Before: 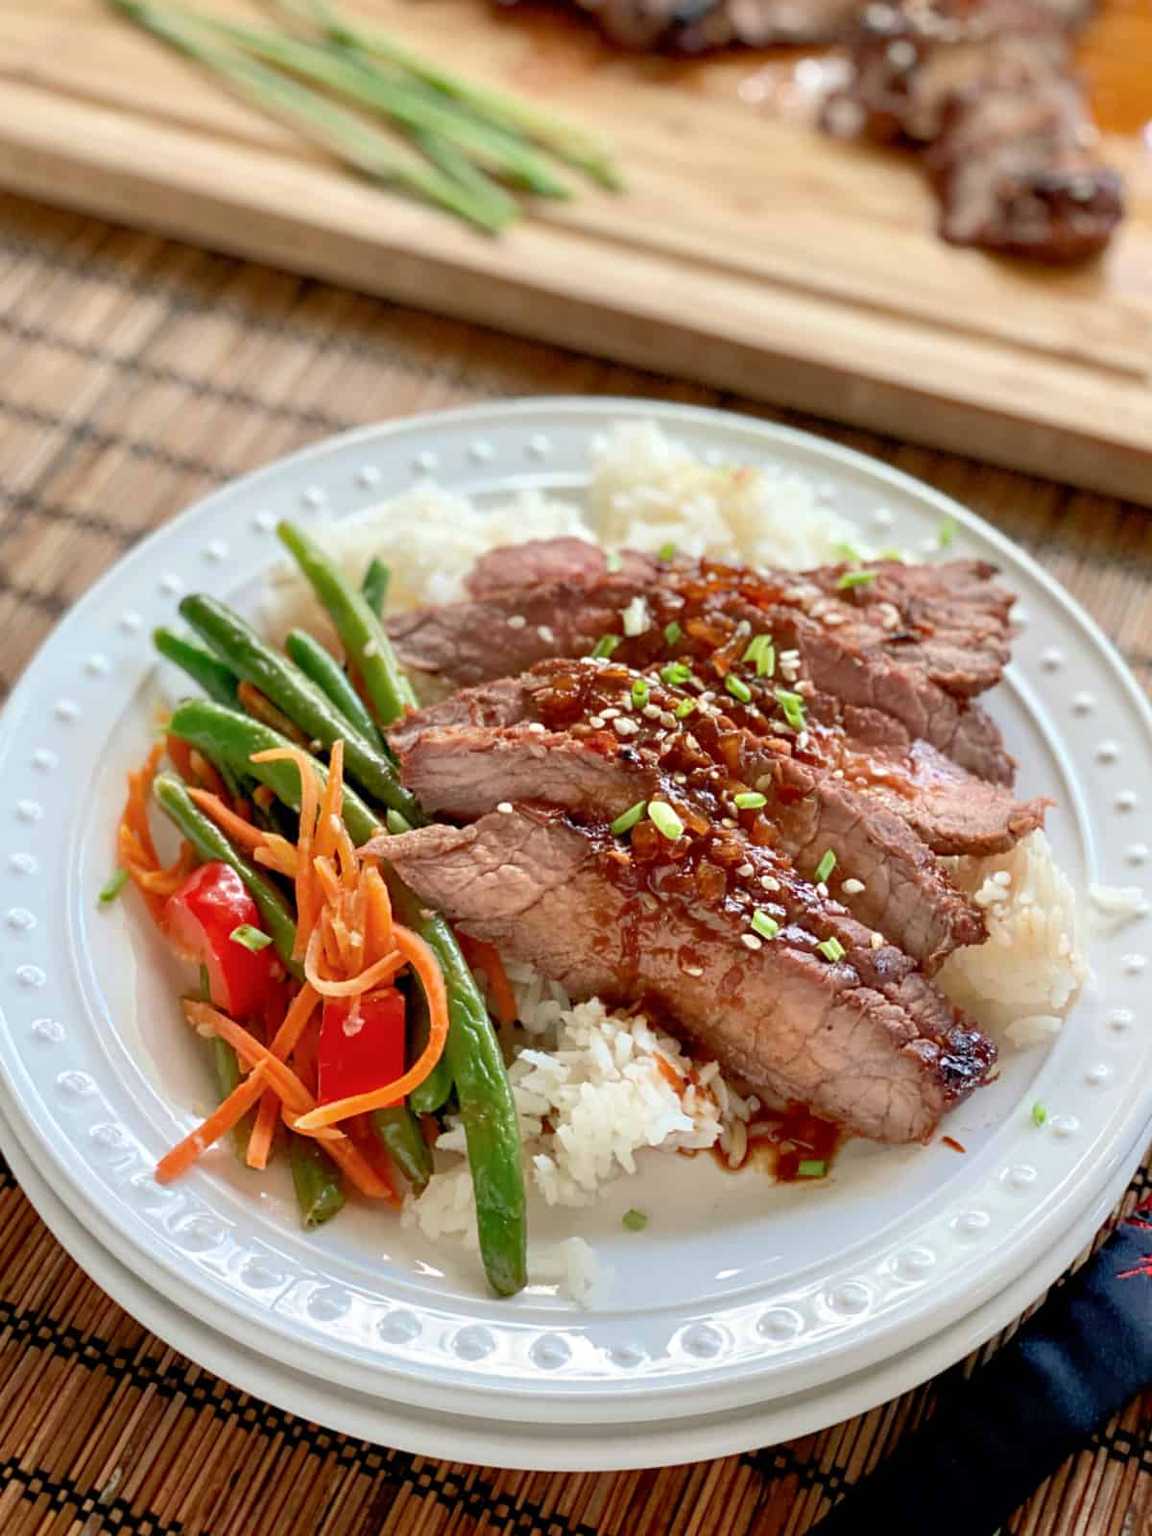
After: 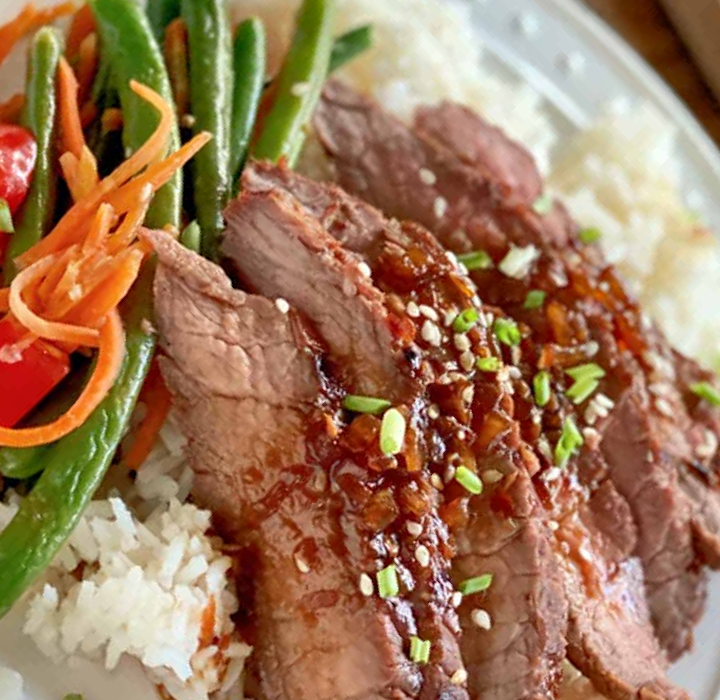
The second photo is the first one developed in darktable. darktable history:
crop and rotate: angle -44.85°, top 16.209%, right 0.951%, bottom 11.623%
shadows and highlights: white point adjustment 0.063, soften with gaussian
